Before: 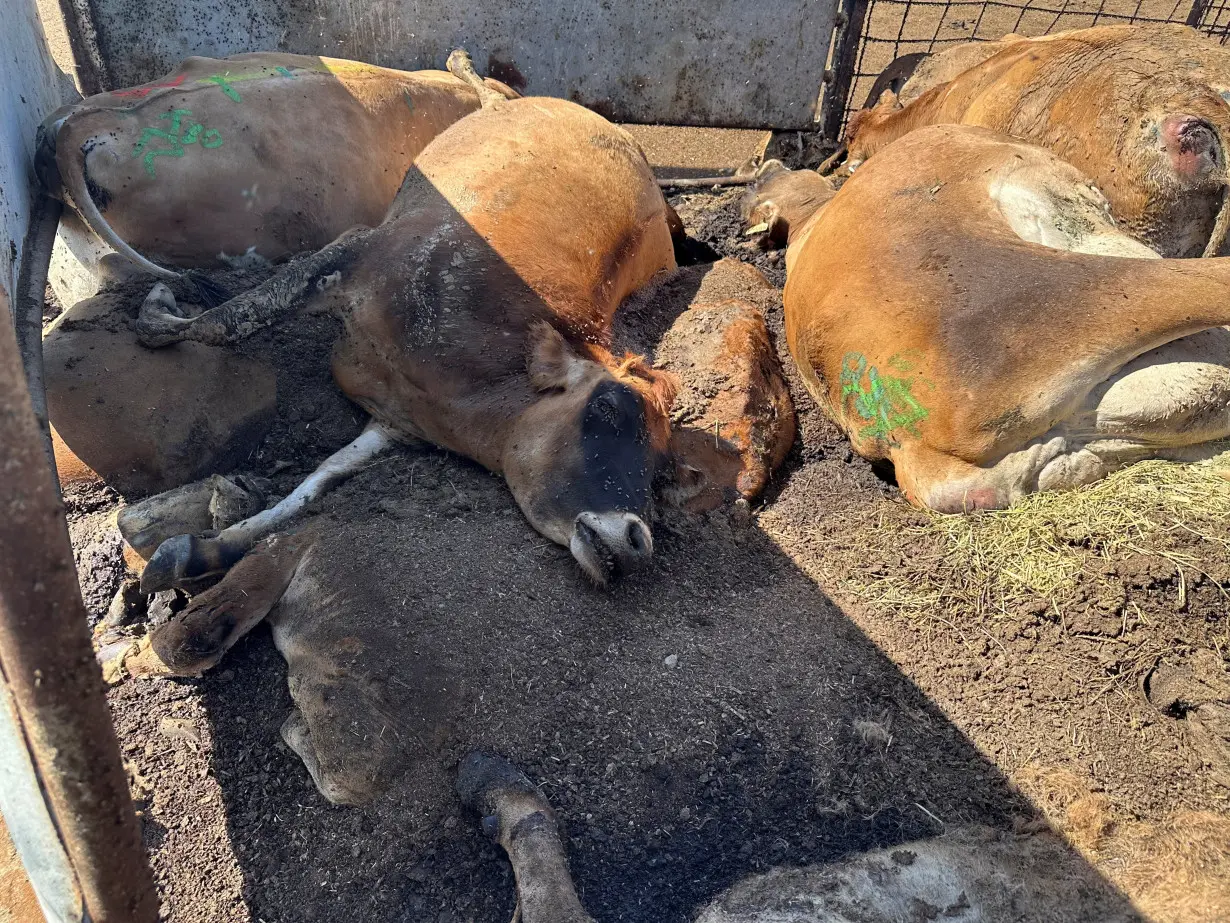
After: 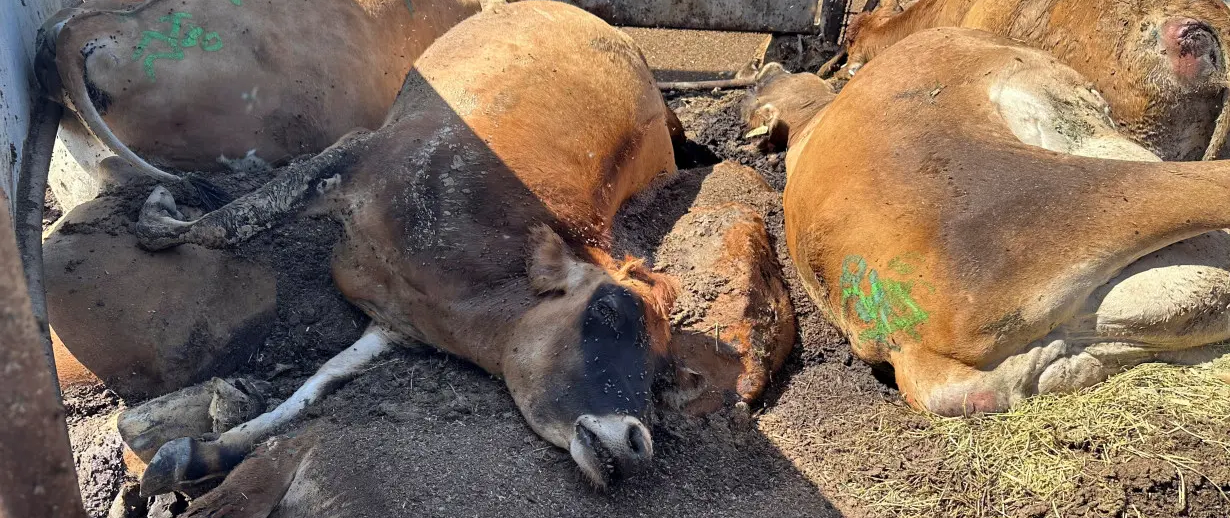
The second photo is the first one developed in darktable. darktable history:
shadows and highlights: low approximation 0.01, soften with gaussian
crop and rotate: top 10.538%, bottom 33.317%
